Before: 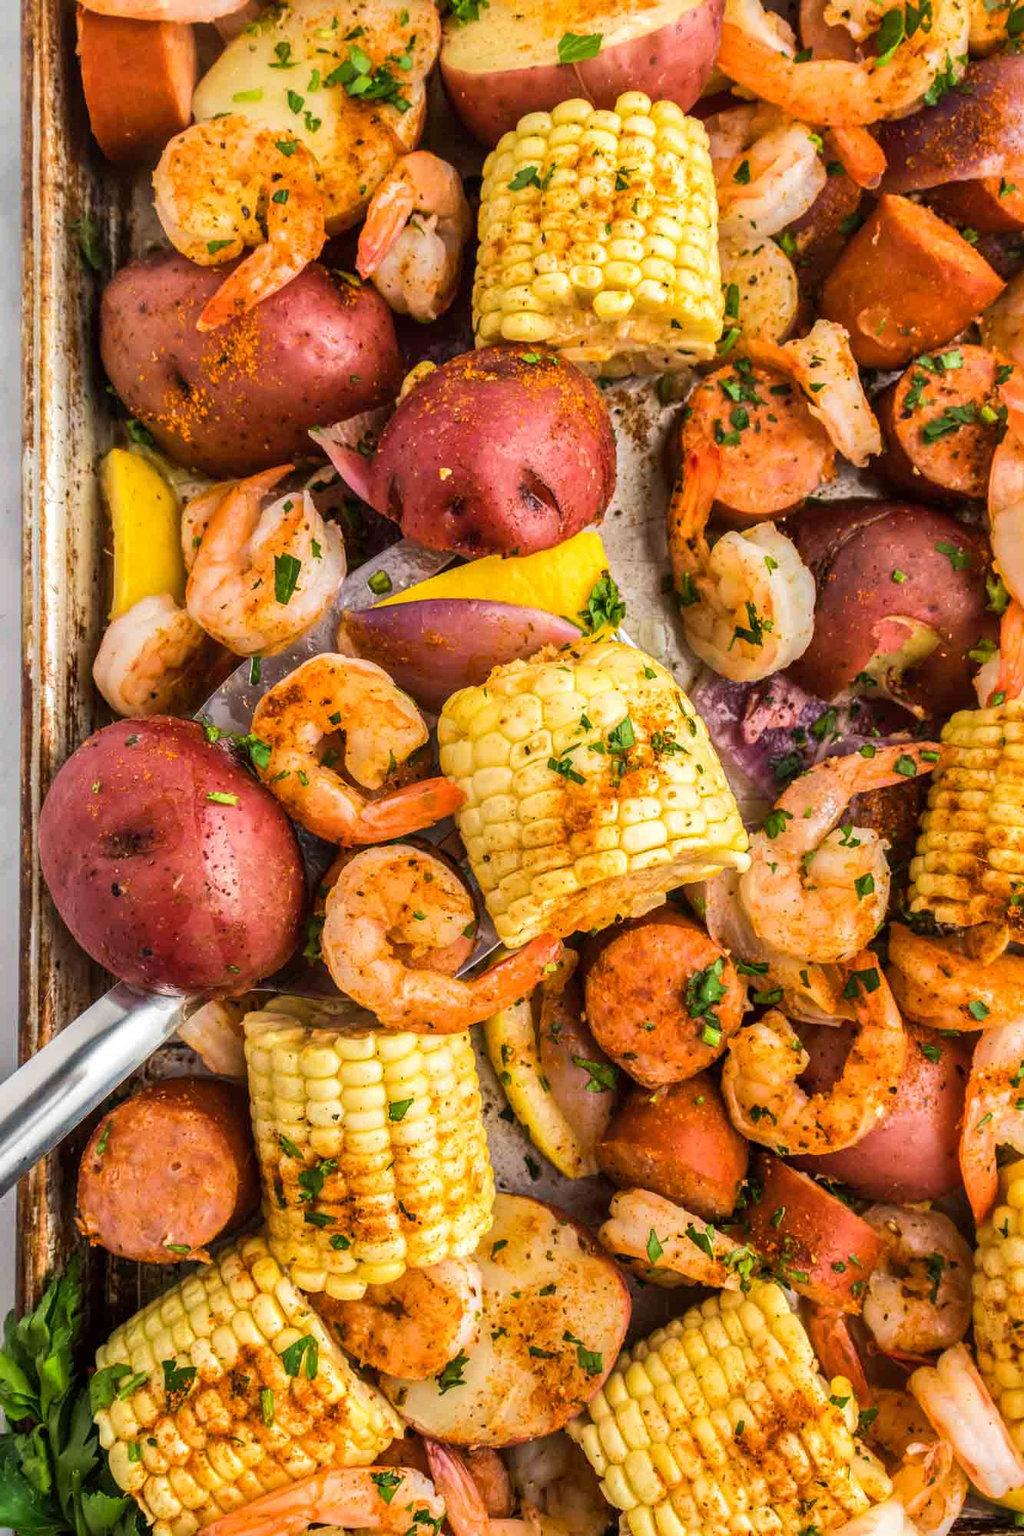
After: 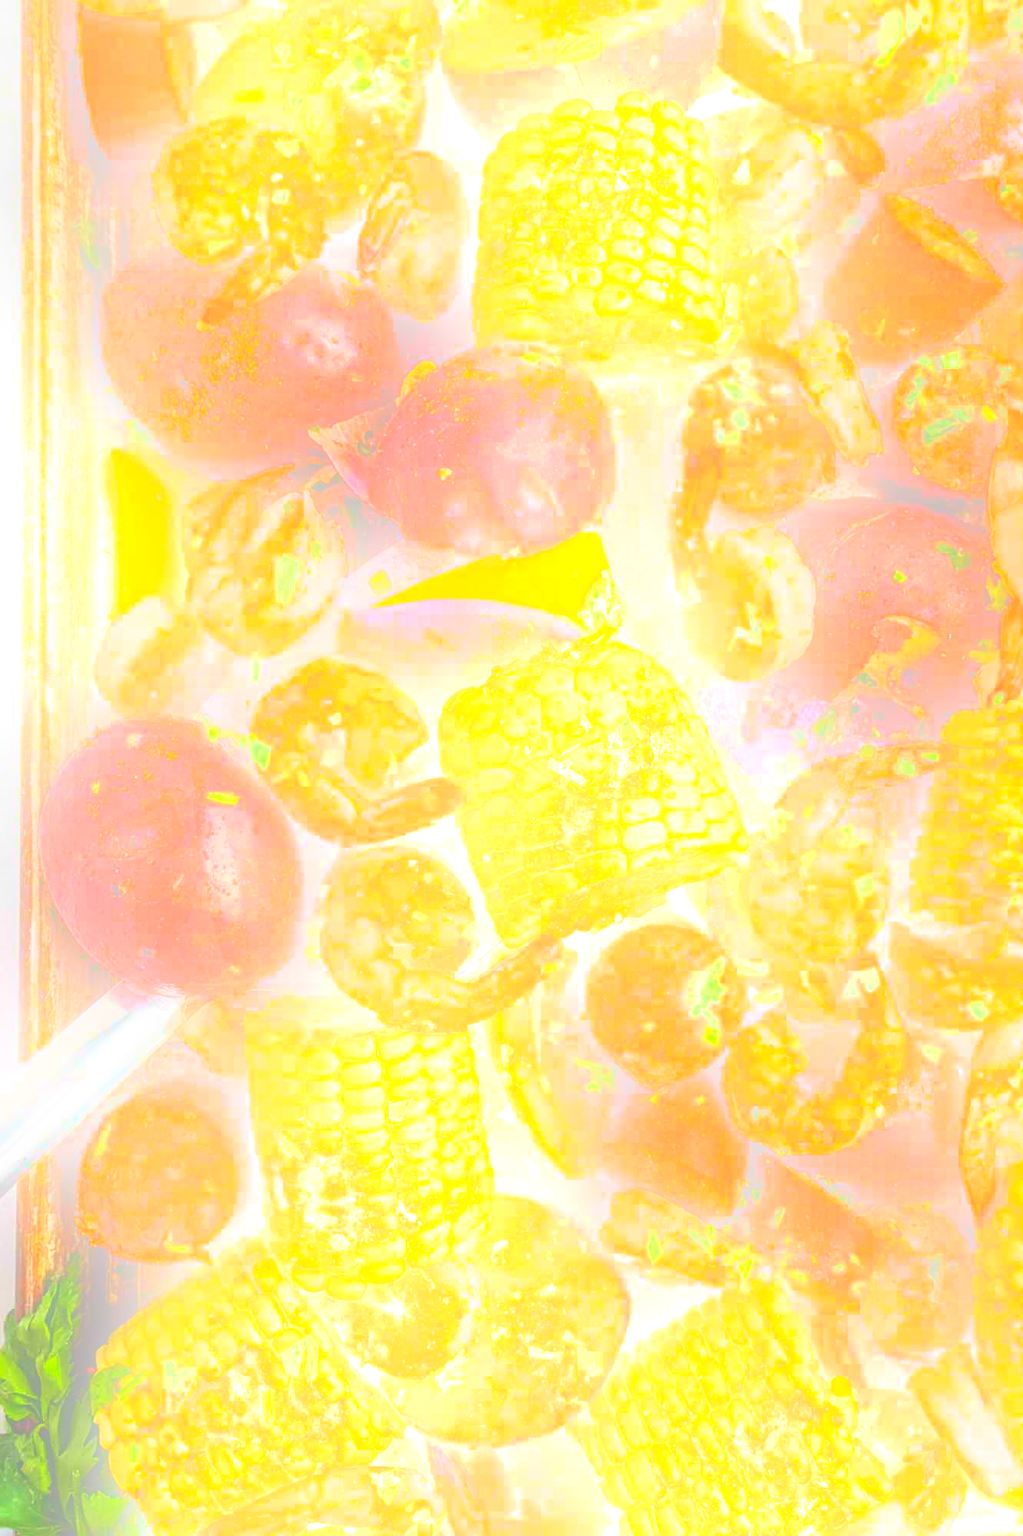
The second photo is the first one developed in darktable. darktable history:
bloom: size 25%, threshold 5%, strength 90%
local contrast: on, module defaults
sharpen: on, module defaults
contrast brightness saturation: contrast 0.16, saturation 0.32
